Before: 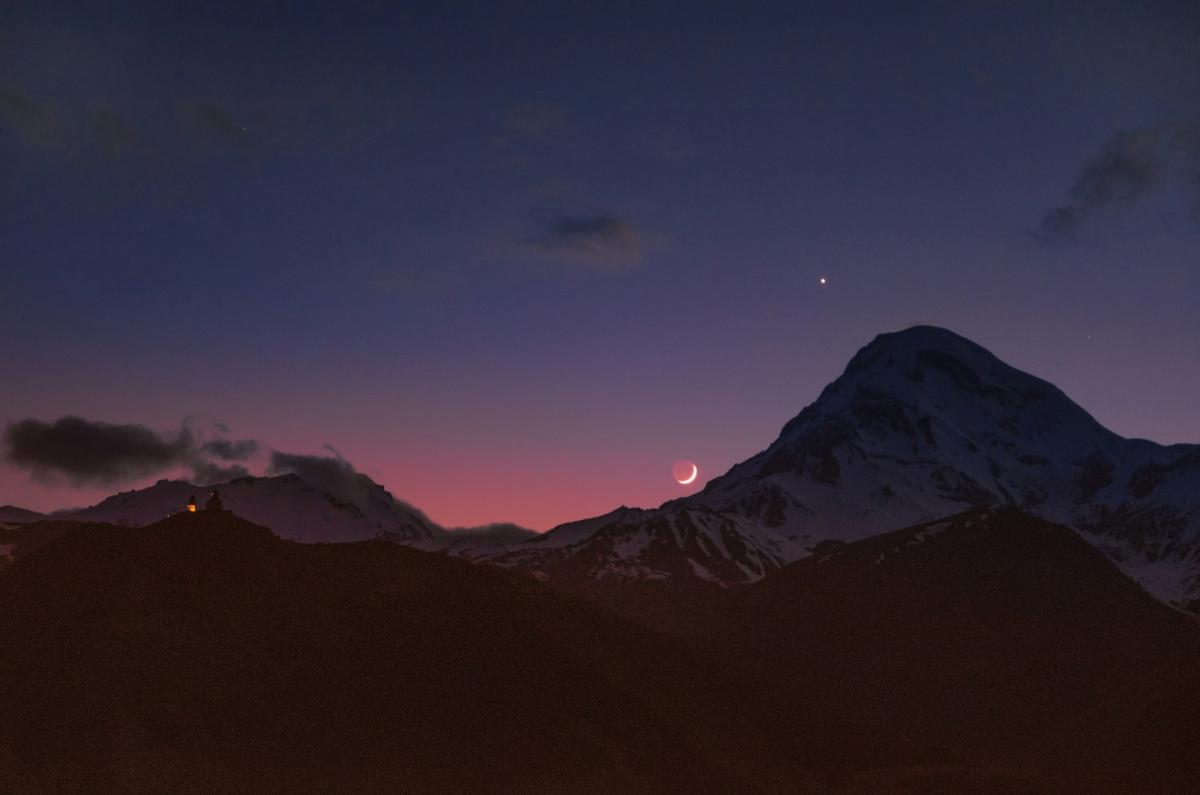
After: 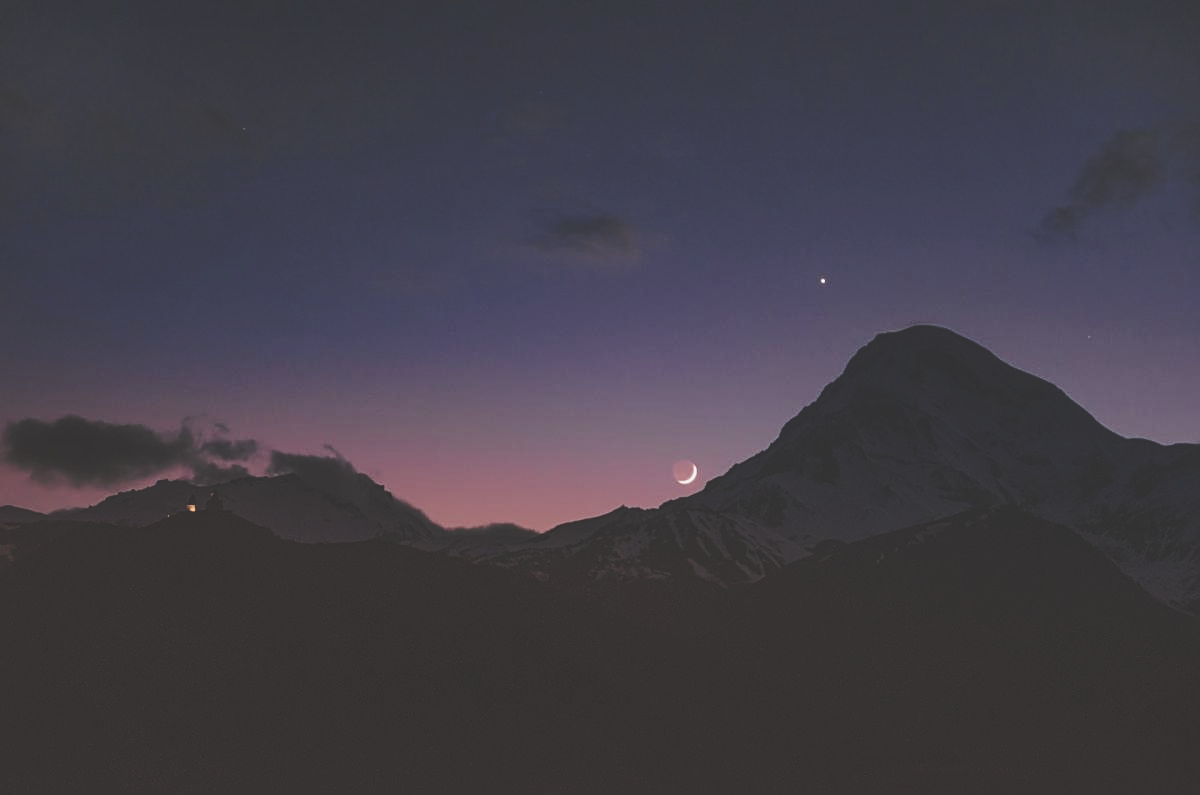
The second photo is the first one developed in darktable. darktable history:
haze removal: strength -0.05
base curve: curves: ch0 [(0, 0.024) (0.055, 0.065) (0.121, 0.166) (0.236, 0.319) (0.693, 0.726) (1, 1)], preserve colors none
sharpen: on, module defaults
white balance: red 0.98, blue 1.034
contrast brightness saturation: contrast -0.05, saturation -0.41
